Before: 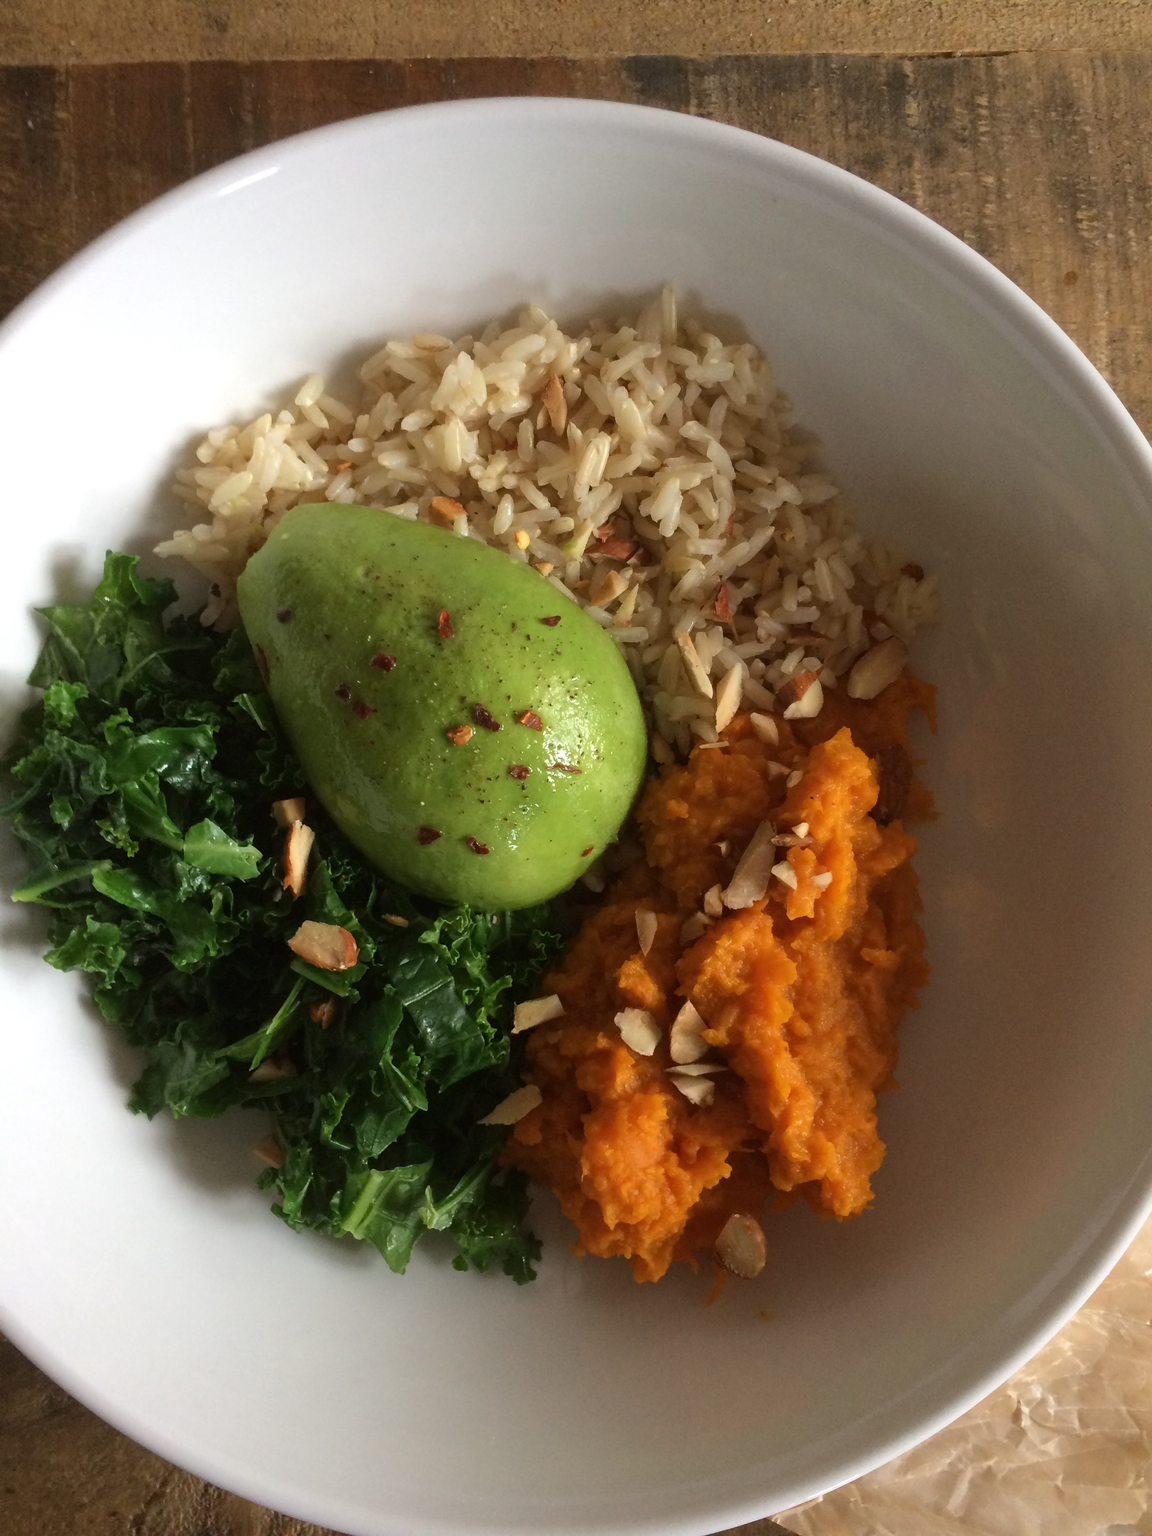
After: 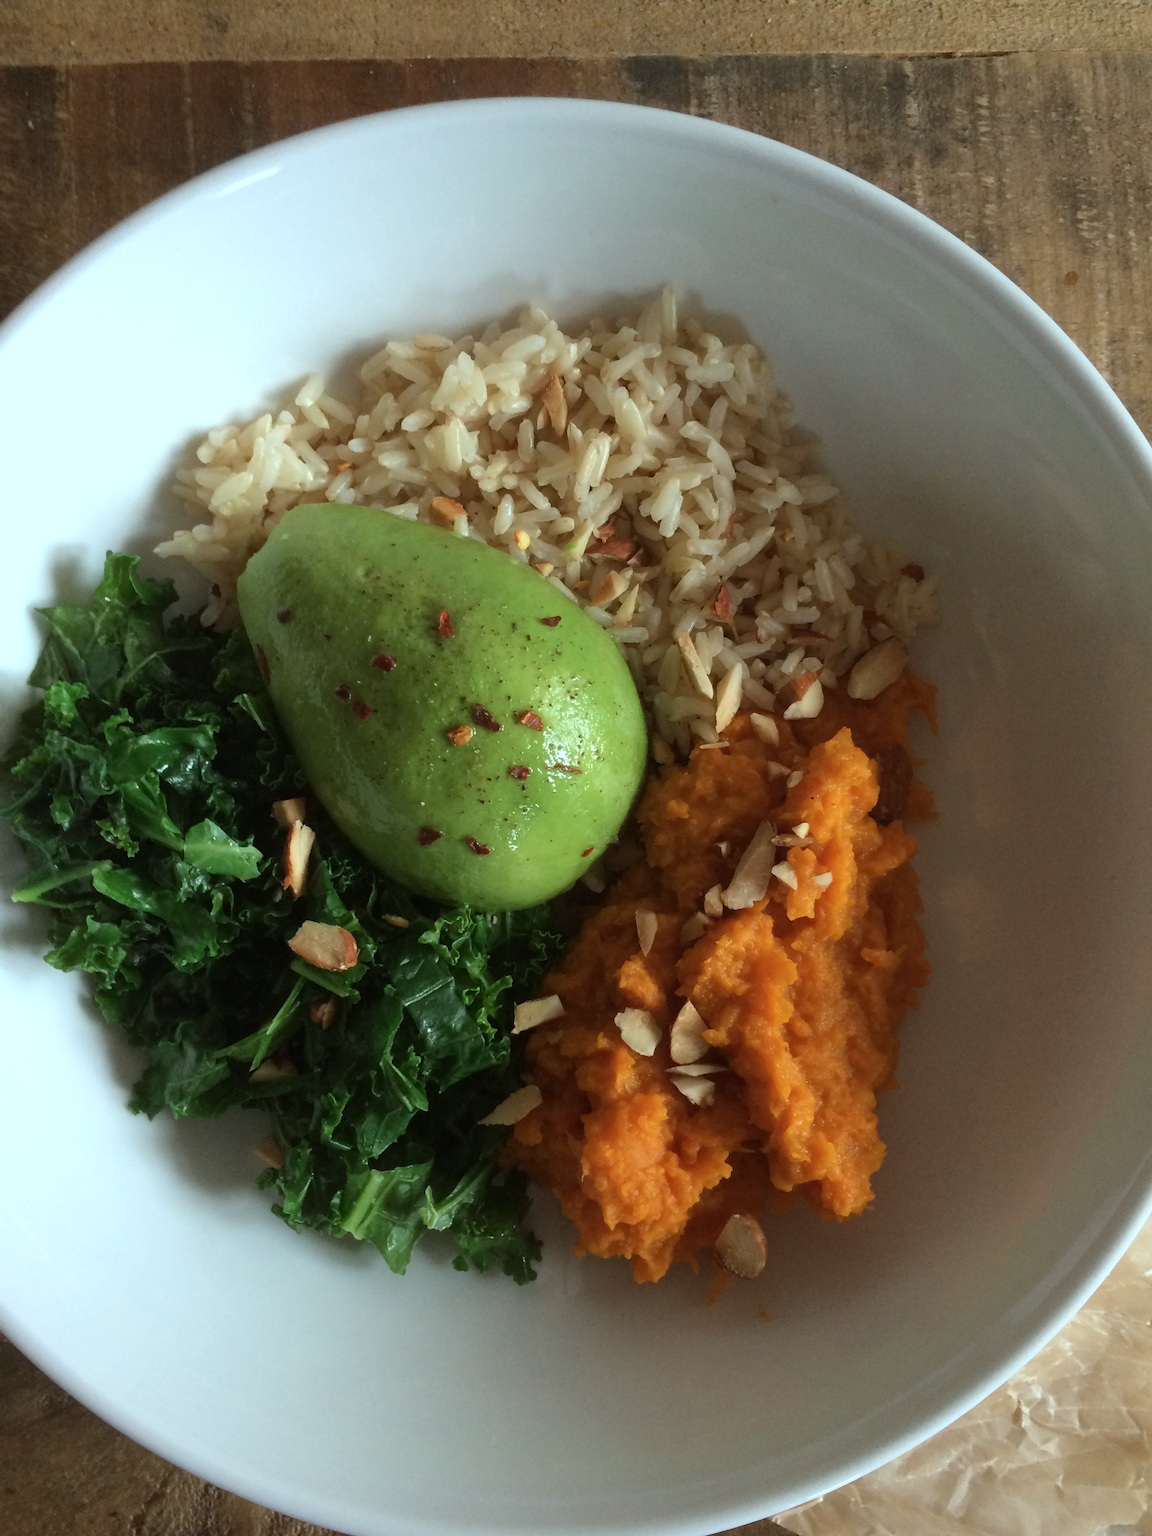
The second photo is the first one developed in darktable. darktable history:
color correction: highlights a* -10.1, highlights b* -9.8
